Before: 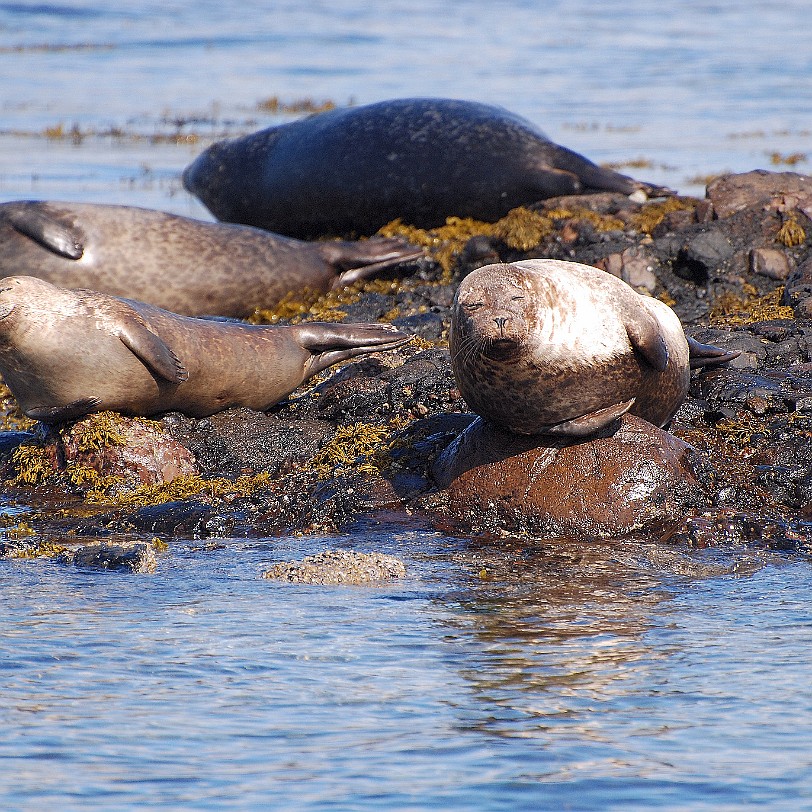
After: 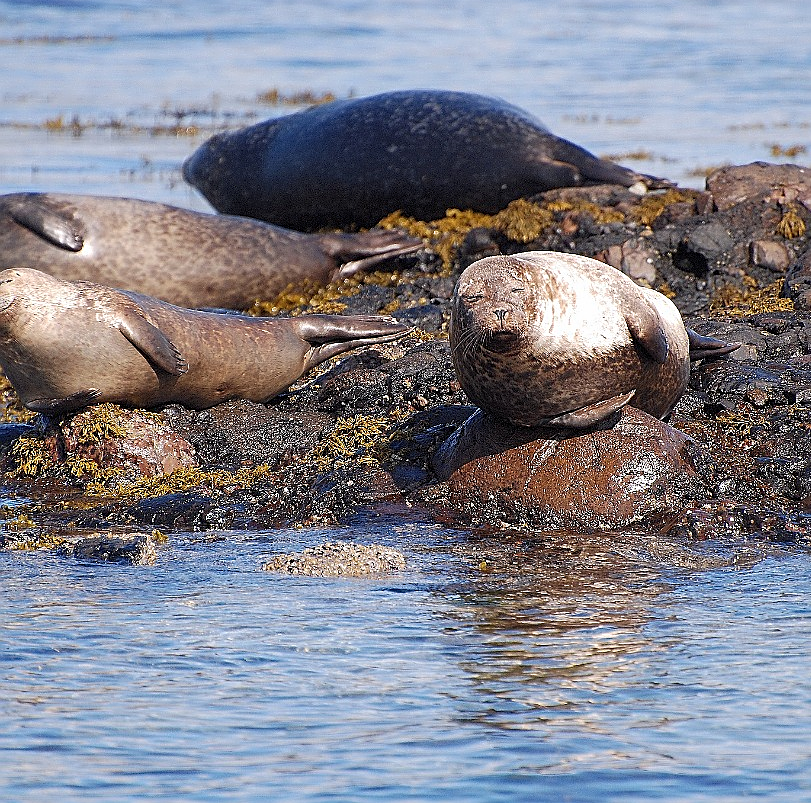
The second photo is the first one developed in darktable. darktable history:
crop: top 1.049%, right 0.001%
sharpen: on, module defaults
